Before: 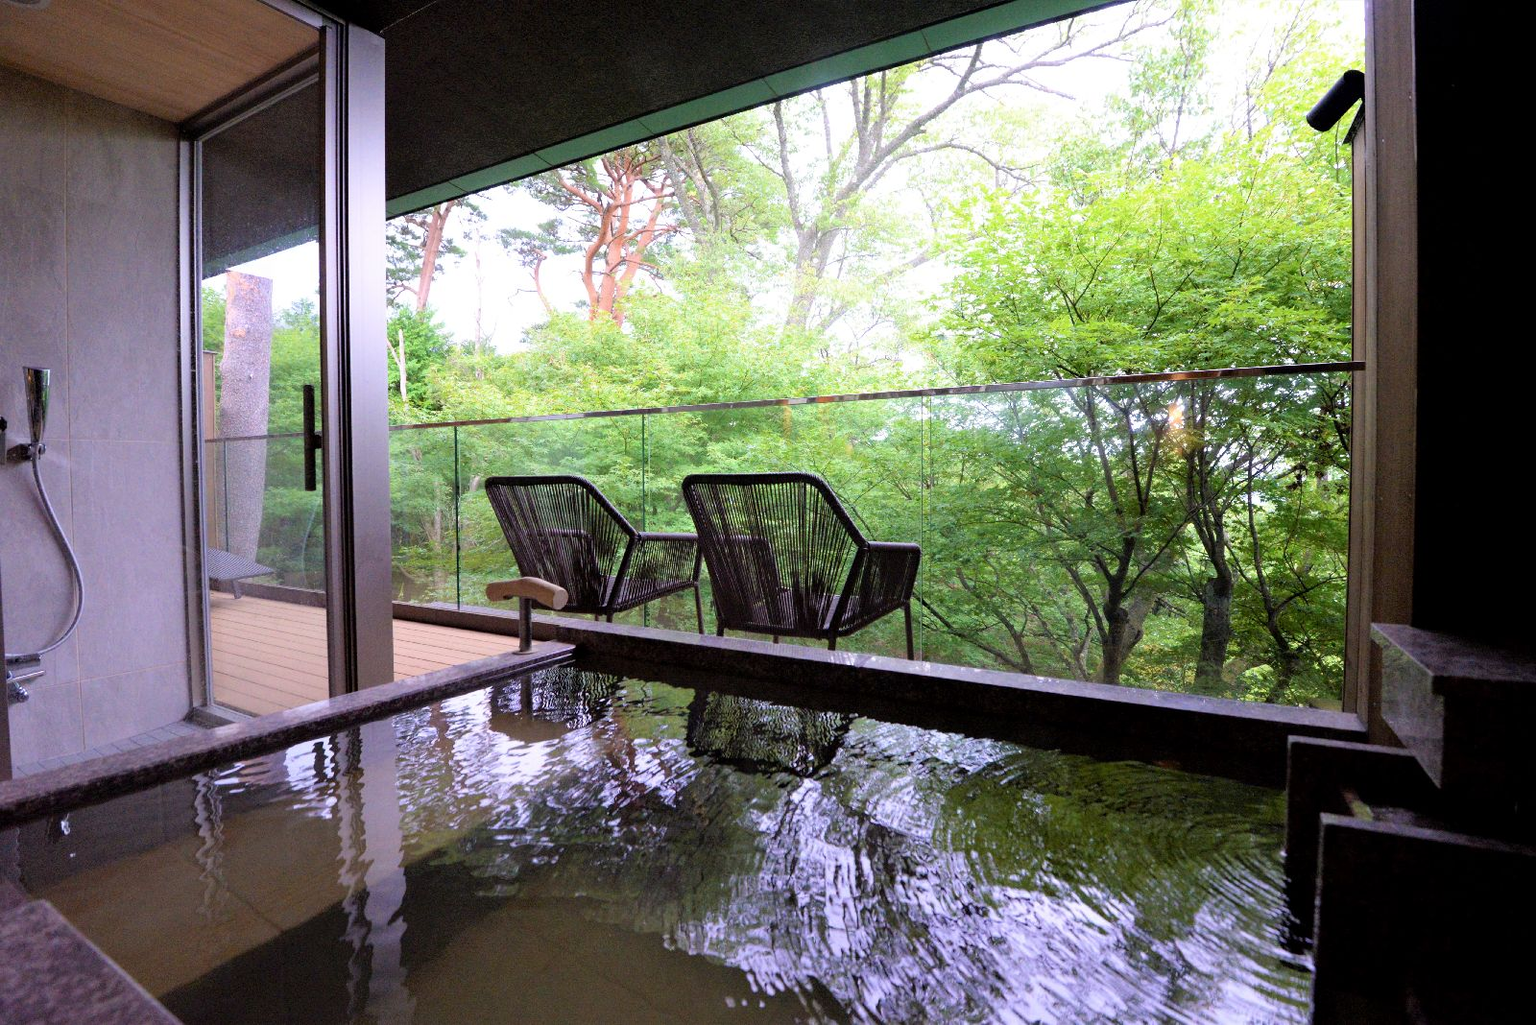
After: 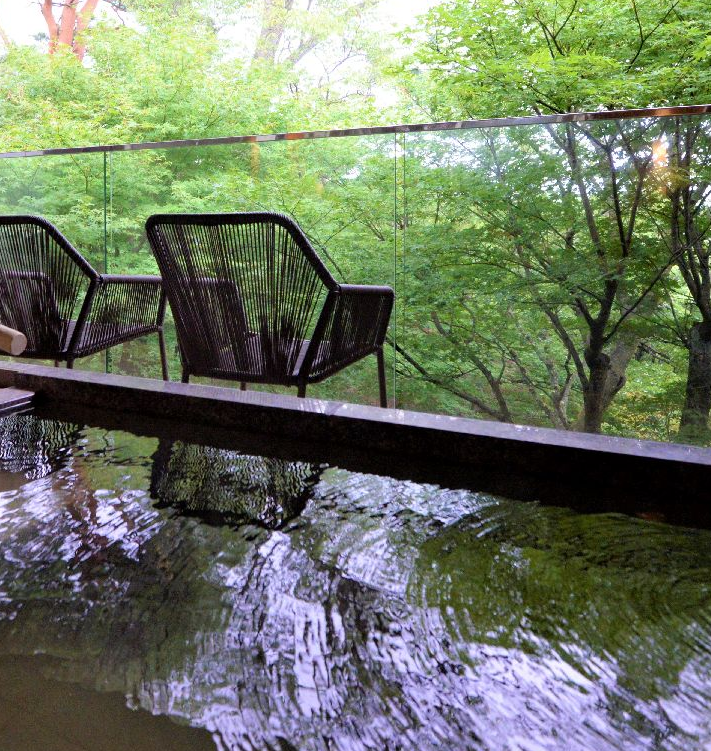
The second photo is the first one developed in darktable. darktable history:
crop: left 35.353%, top 26.29%, right 19.778%, bottom 3.345%
